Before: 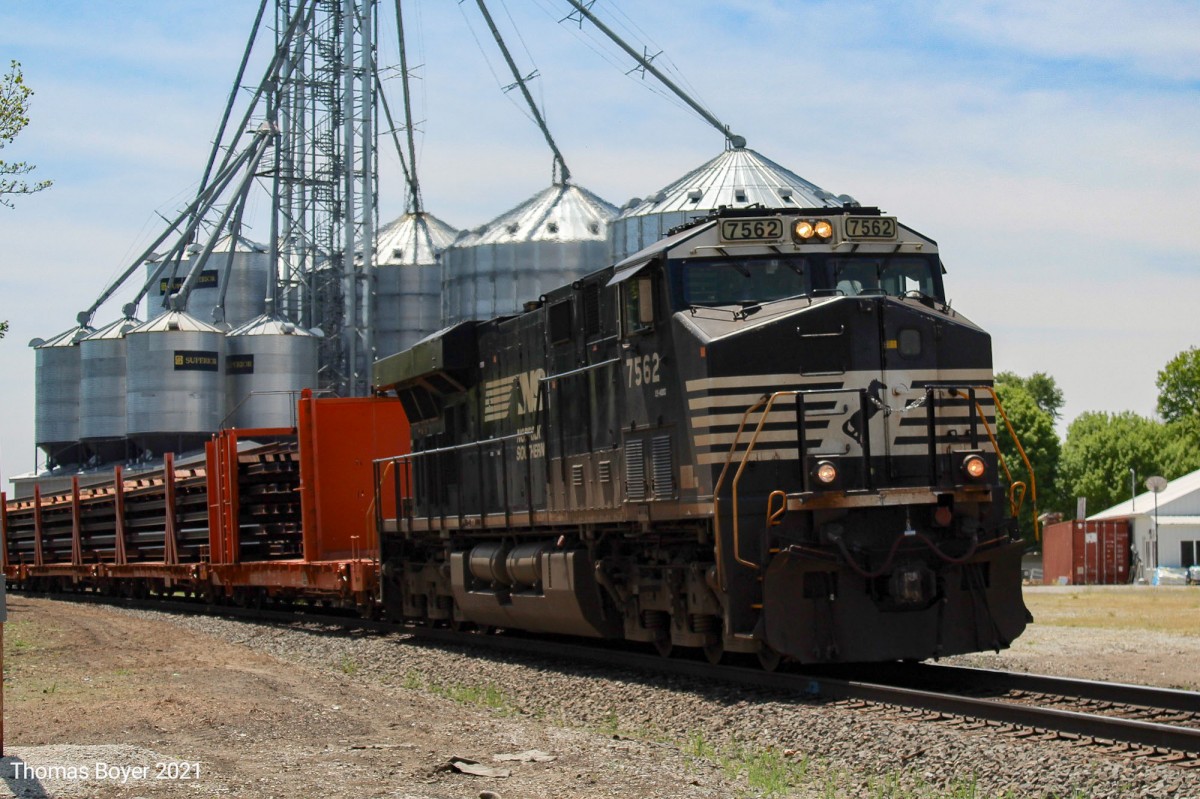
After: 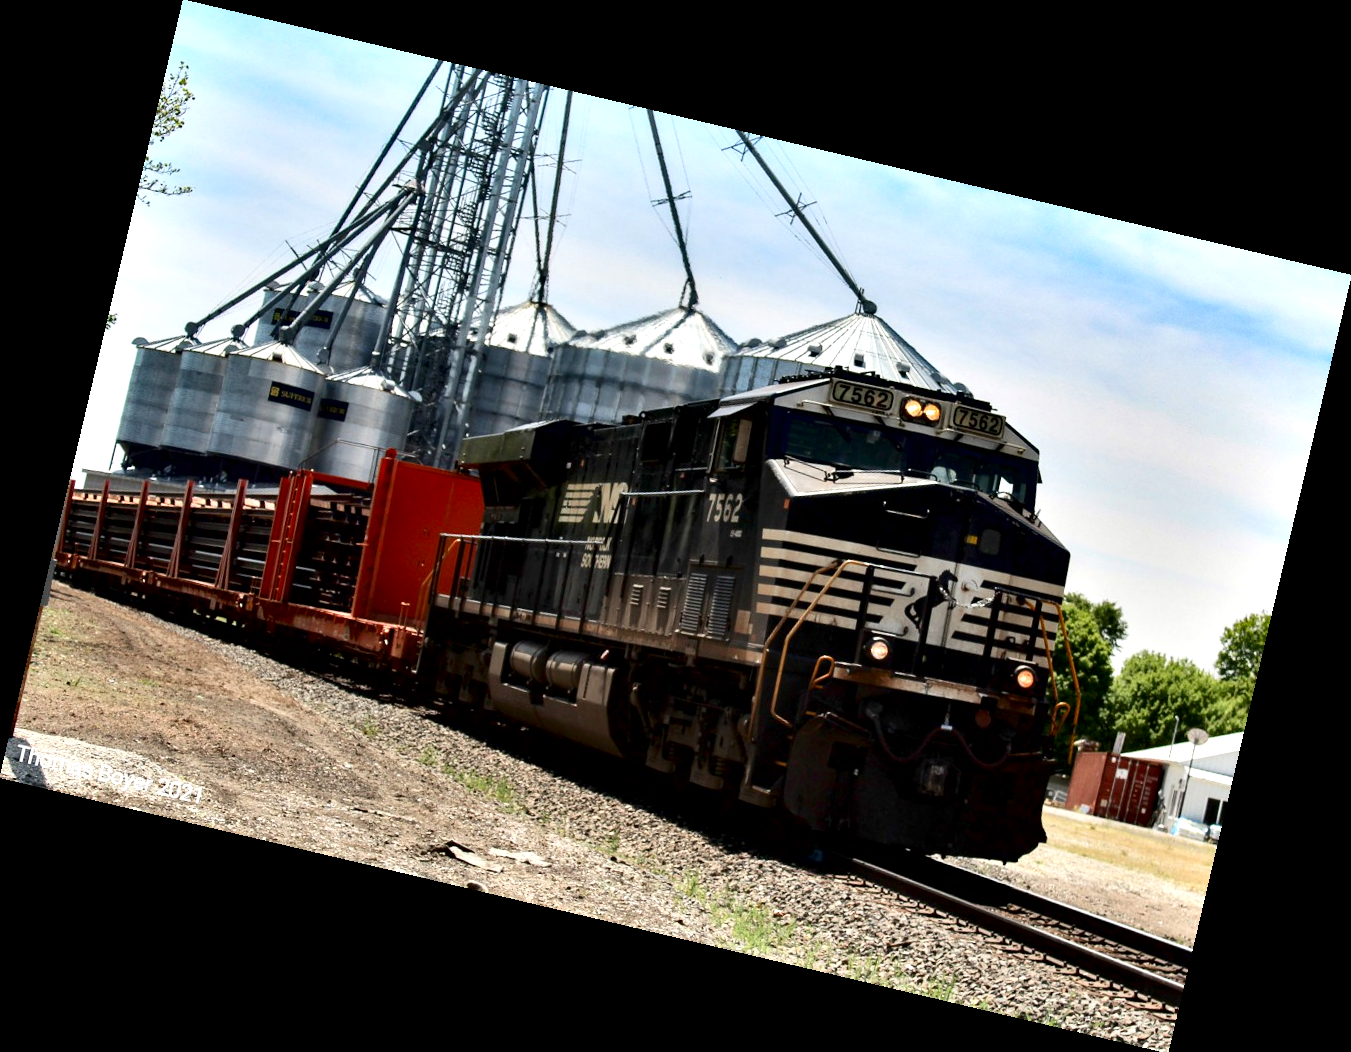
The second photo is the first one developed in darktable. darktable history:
vibrance: on, module defaults
contrast brightness saturation: contrast 0.15, brightness -0.01, saturation 0.1
contrast equalizer: octaves 7, y [[0.609, 0.611, 0.615, 0.613, 0.607, 0.603], [0.504, 0.498, 0.496, 0.499, 0.506, 0.516], [0 ×6], [0 ×6], [0 ×6]]
rotate and perspective: rotation 13.27°, automatic cropping off
